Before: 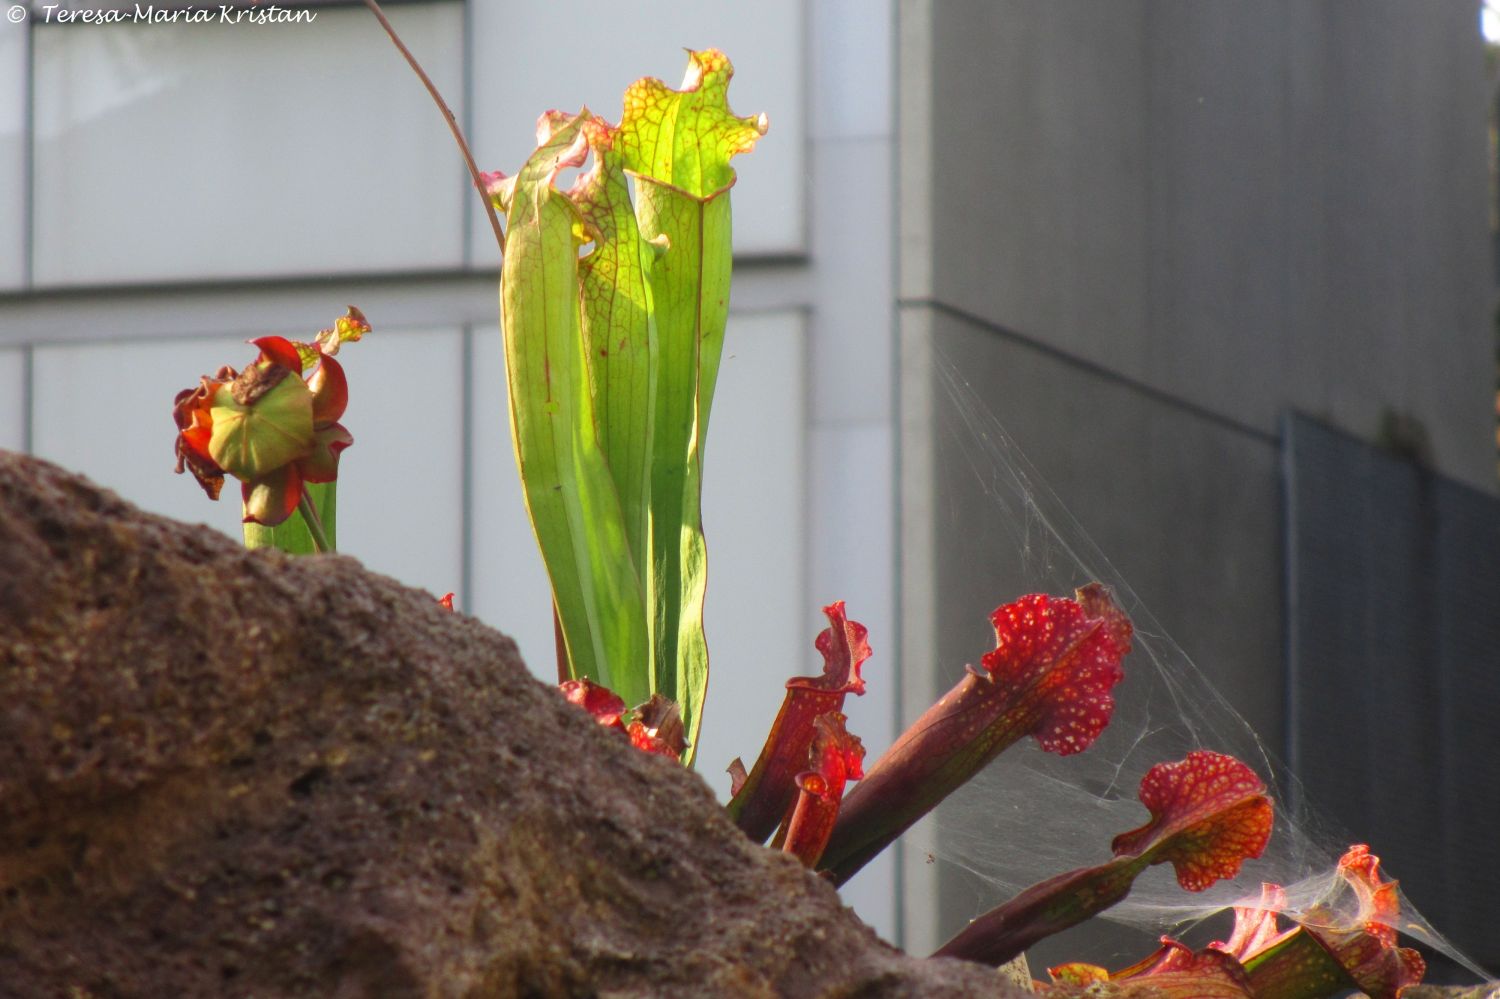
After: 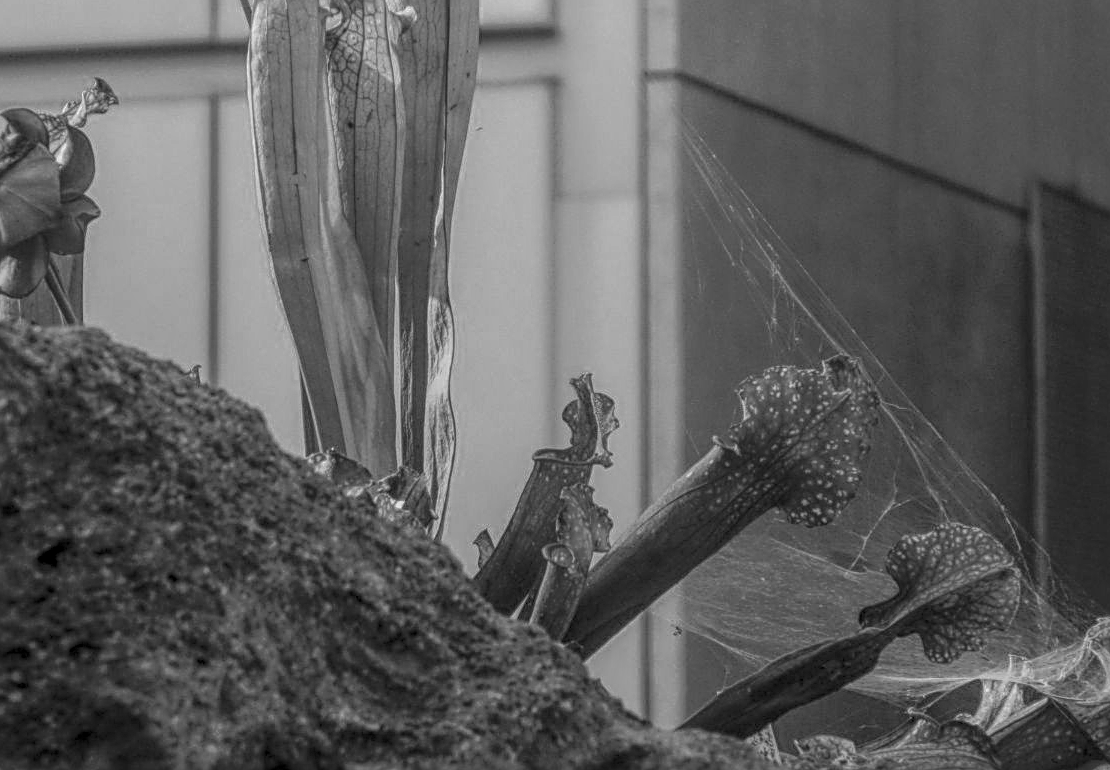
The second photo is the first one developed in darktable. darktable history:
sharpen: radius 2.543, amount 0.636
crop: left 16.871%, top 22.857%, right 9.116%
color calibration: output gray [0.253, 0.26, 0.487, 0], gray › normalize channels true, illuminant same as pipeline (D50), adaptation XYZ, x 0.346, y 0.359, gamut compression 0
local contrast: highlights 20%, shadows 30%, detail 200%, midtone range 0.2
